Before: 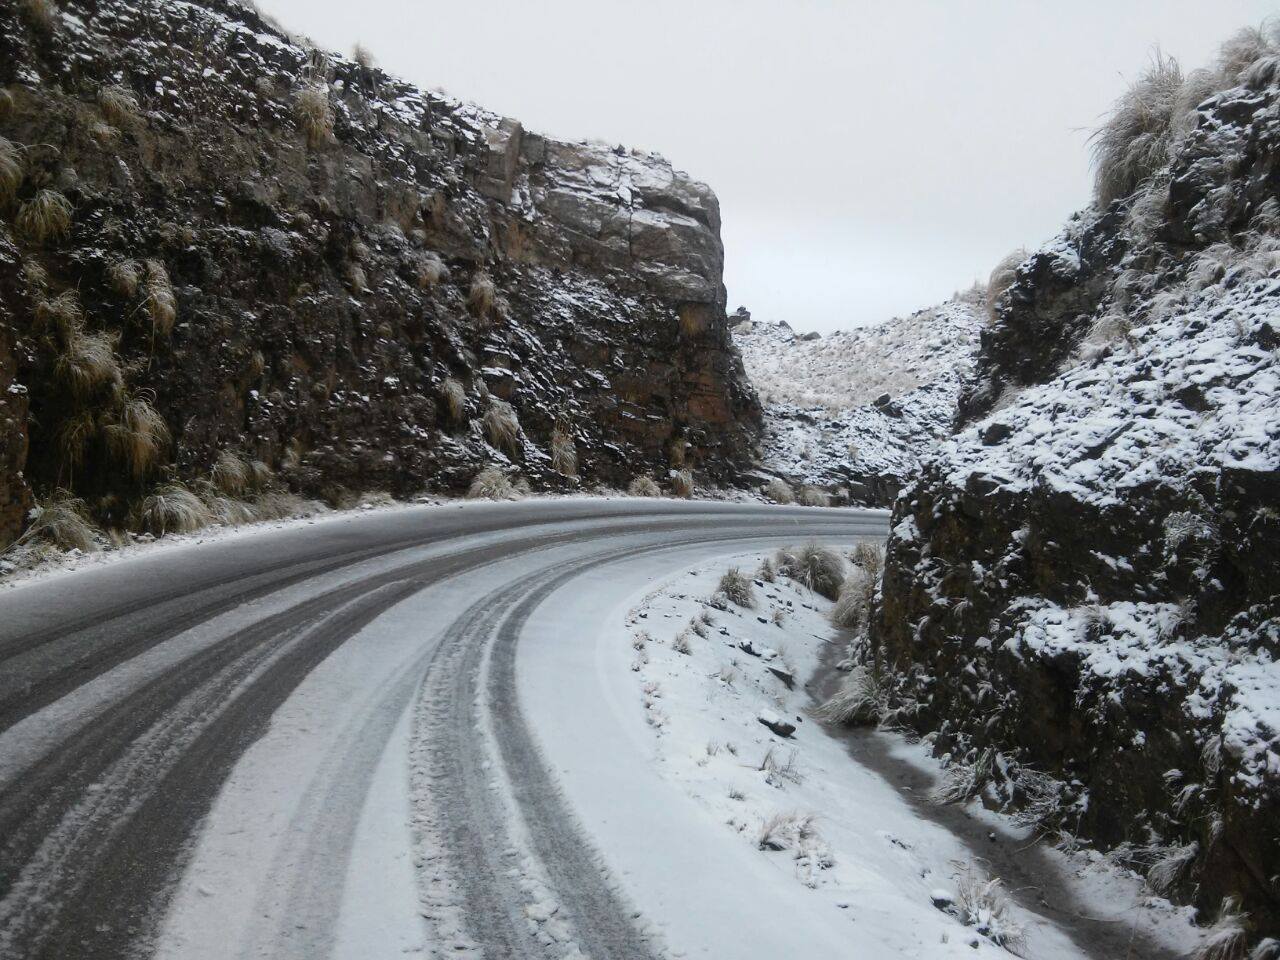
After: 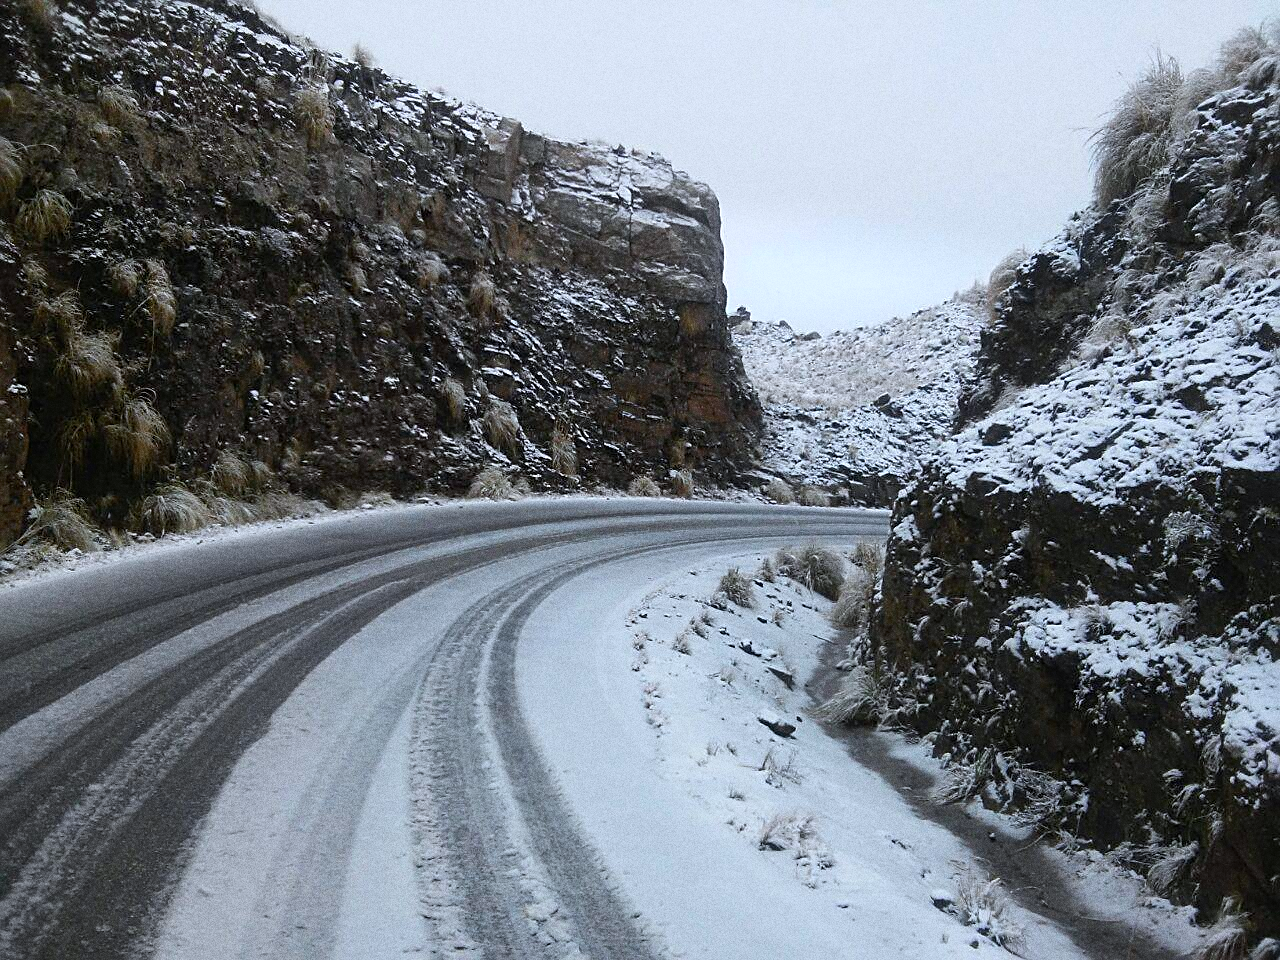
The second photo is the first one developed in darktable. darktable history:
color balance: output saturation 110%
white balance: red 0.967, blue 1.049
sharpen: on, module defaults
grain: coarseness 0.09 ISO, strength 40%
